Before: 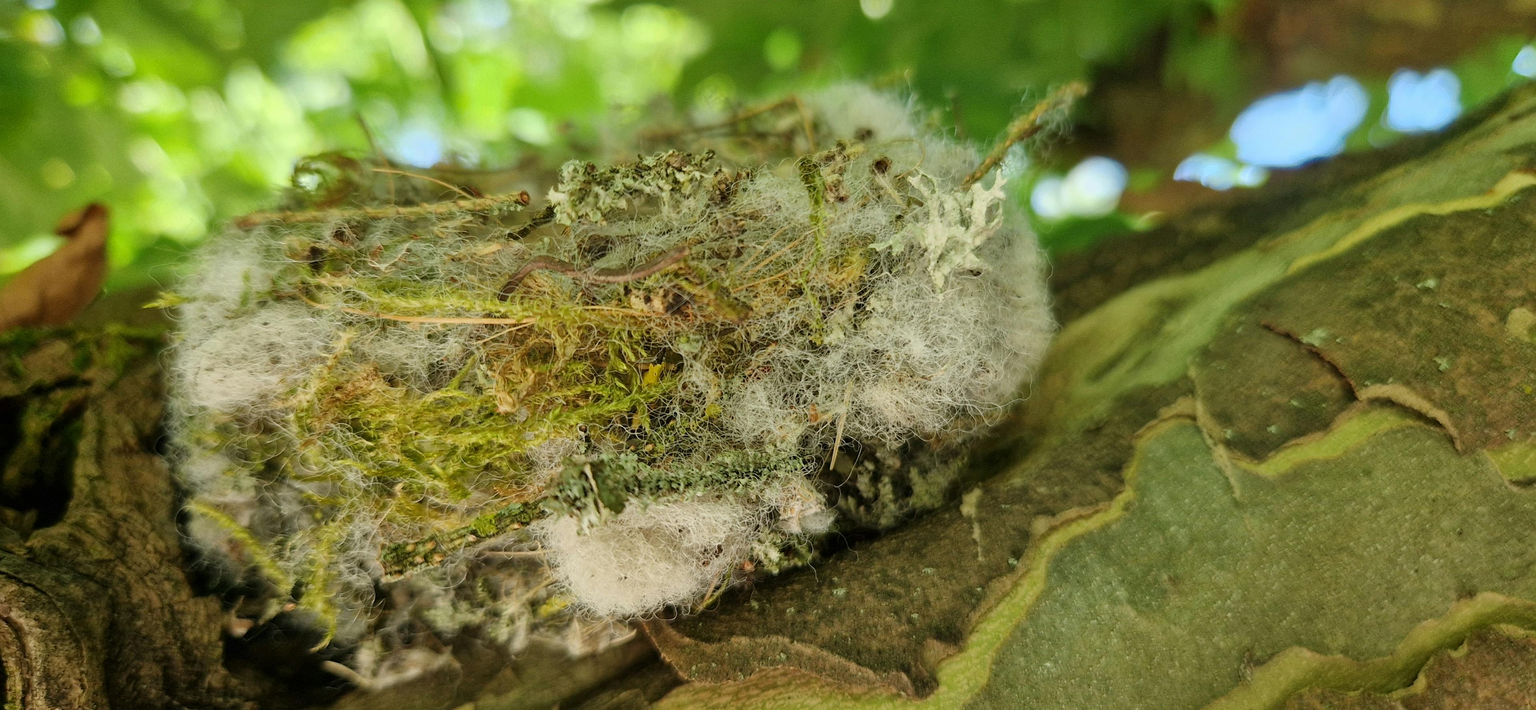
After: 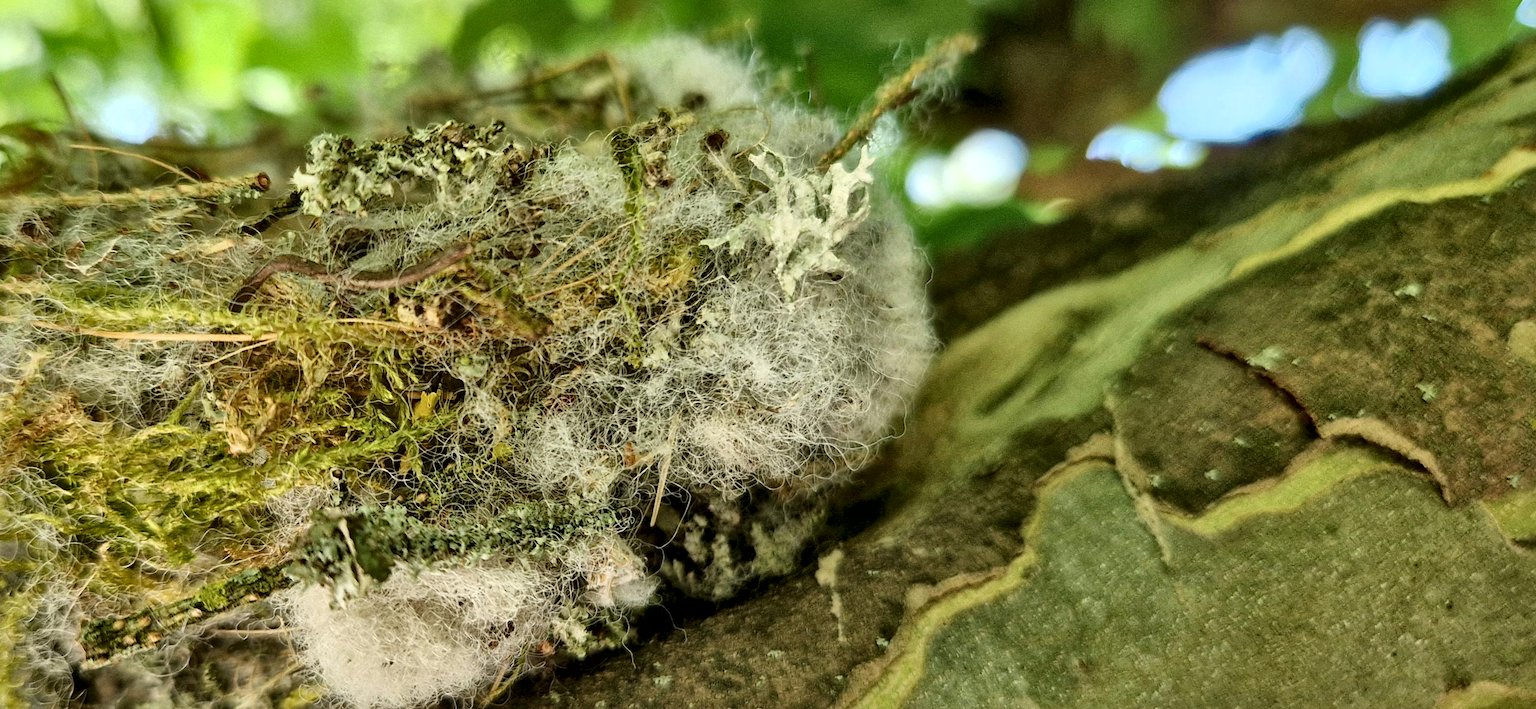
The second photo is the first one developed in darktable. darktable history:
crop and rotate: left 20.677%, top 7.793%, right 0.446%, bottom 13.34%
local contrast: mode bilateral grid, contrast 70, coarseness 76, detail 180%, midtone range 0.2
